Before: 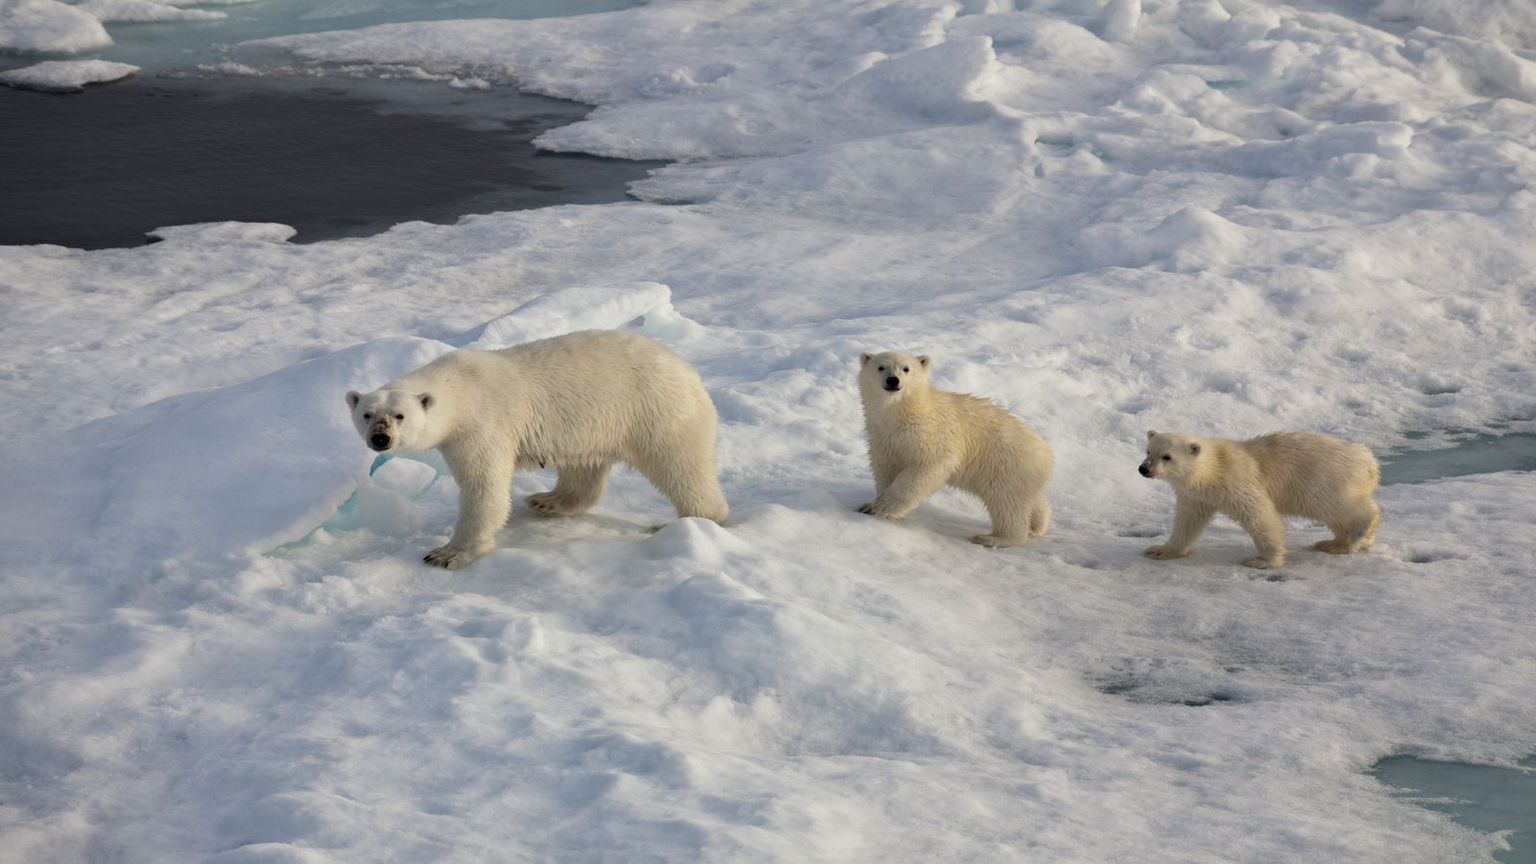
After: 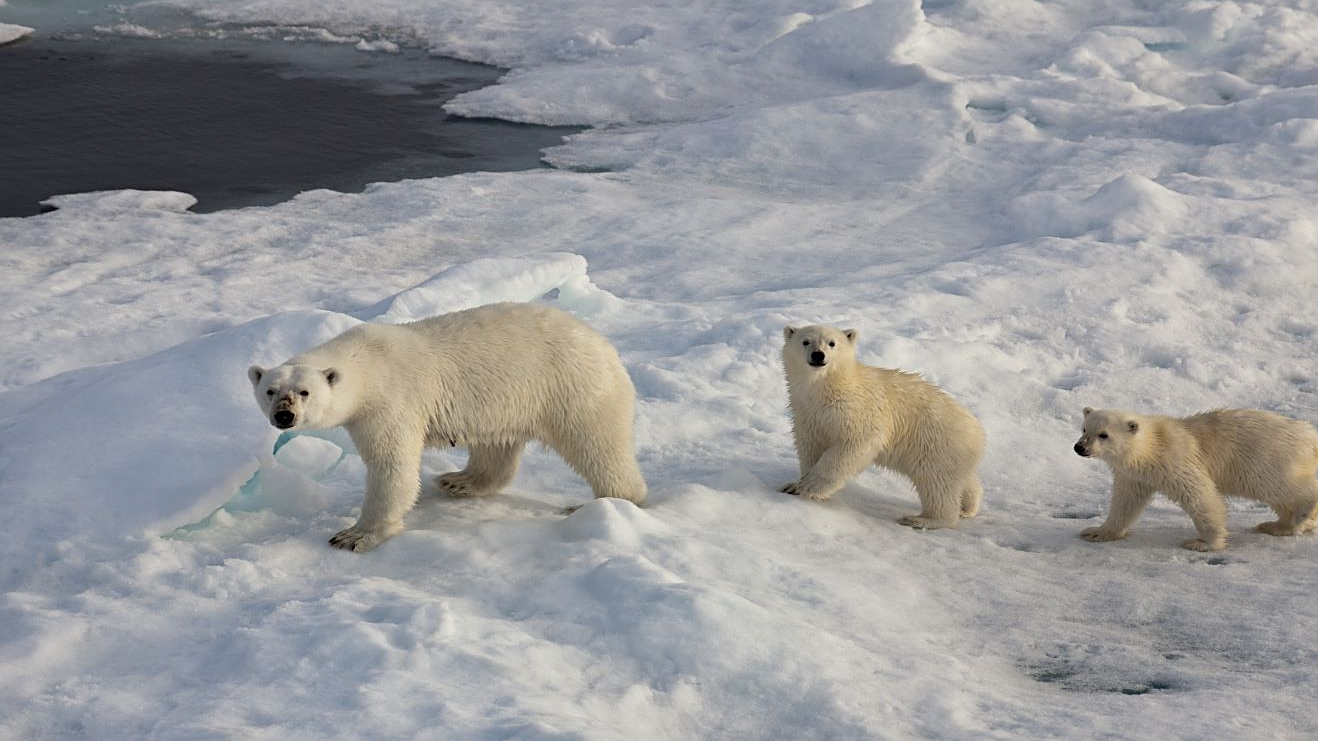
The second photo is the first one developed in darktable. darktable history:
crop and rotate: left 7.046%, top 4.642%, right 10.571%, bottom 13.013%
sharpen: on, module defaults
